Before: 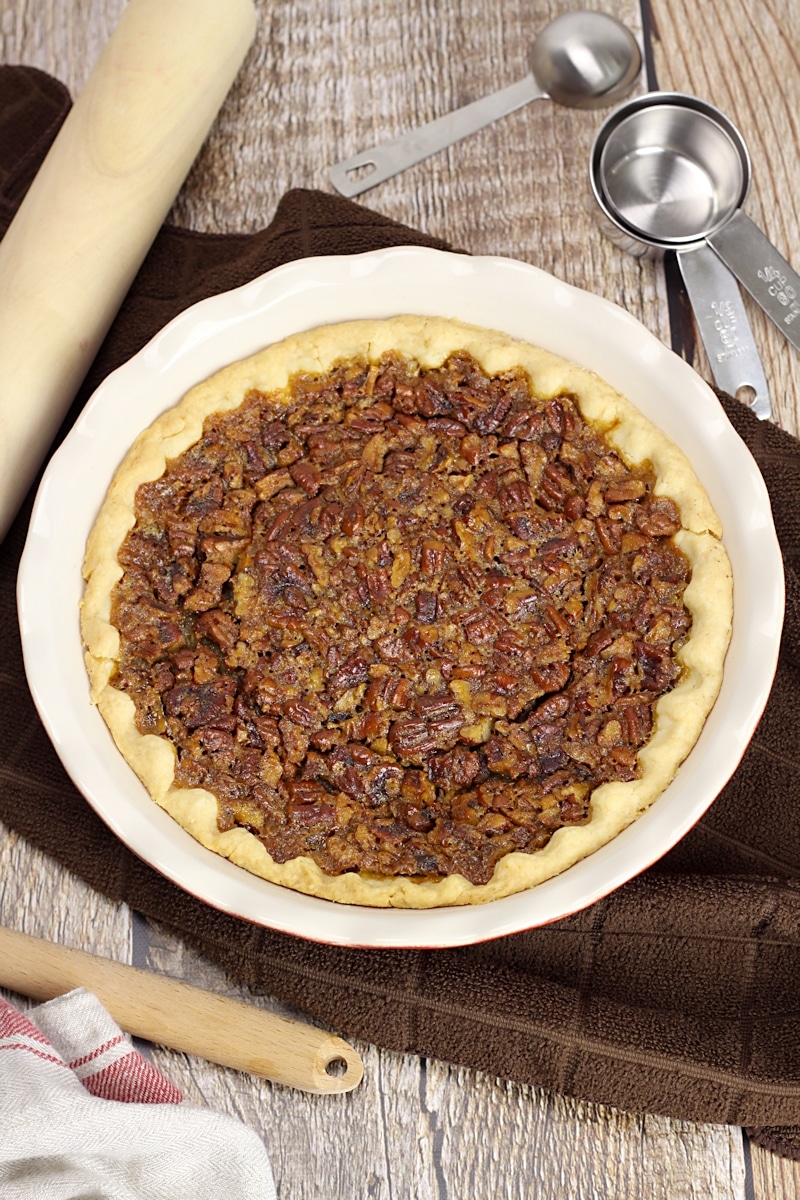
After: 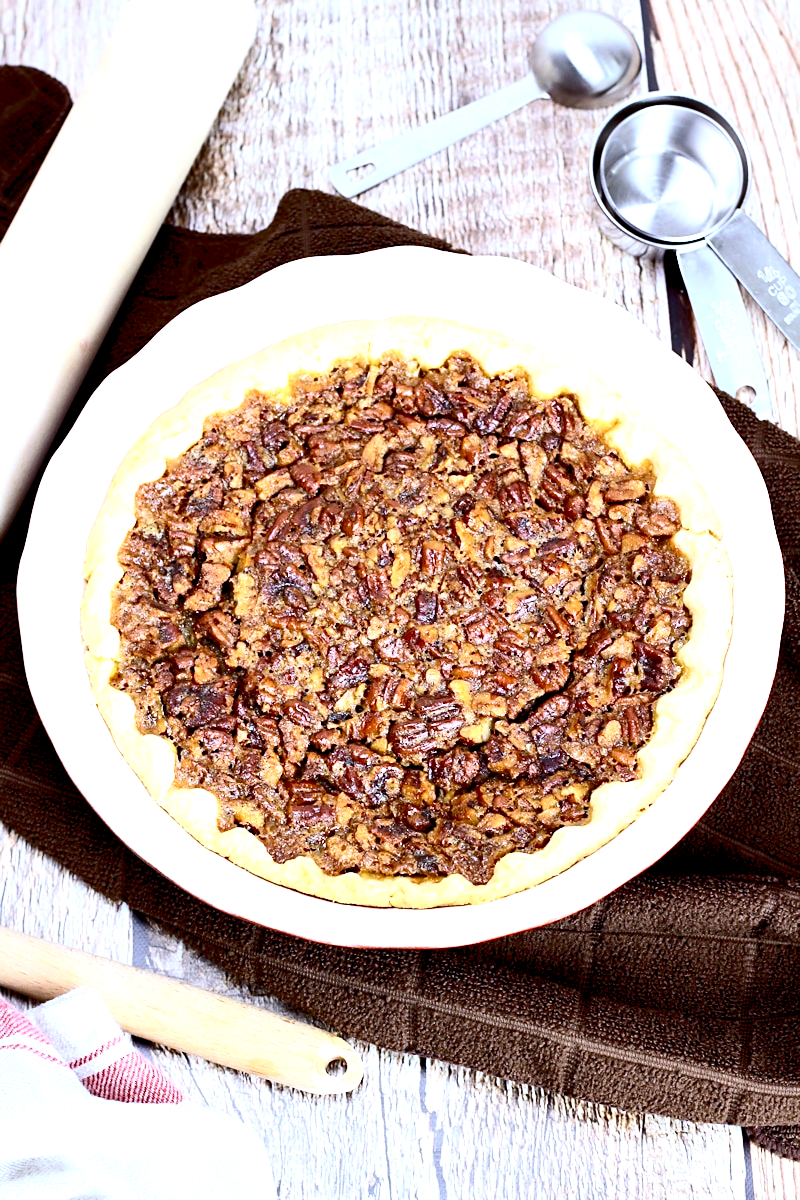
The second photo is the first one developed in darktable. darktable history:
exposure: black level correction 0.011, exposure 1.088 EV, compensate exposure bias true, compensate highlight preservation false
color calibration: illuminant custom, x 0.39, y 0.392, temperature 3856.94 K
contrast brightness saturation: contrast 0.28
